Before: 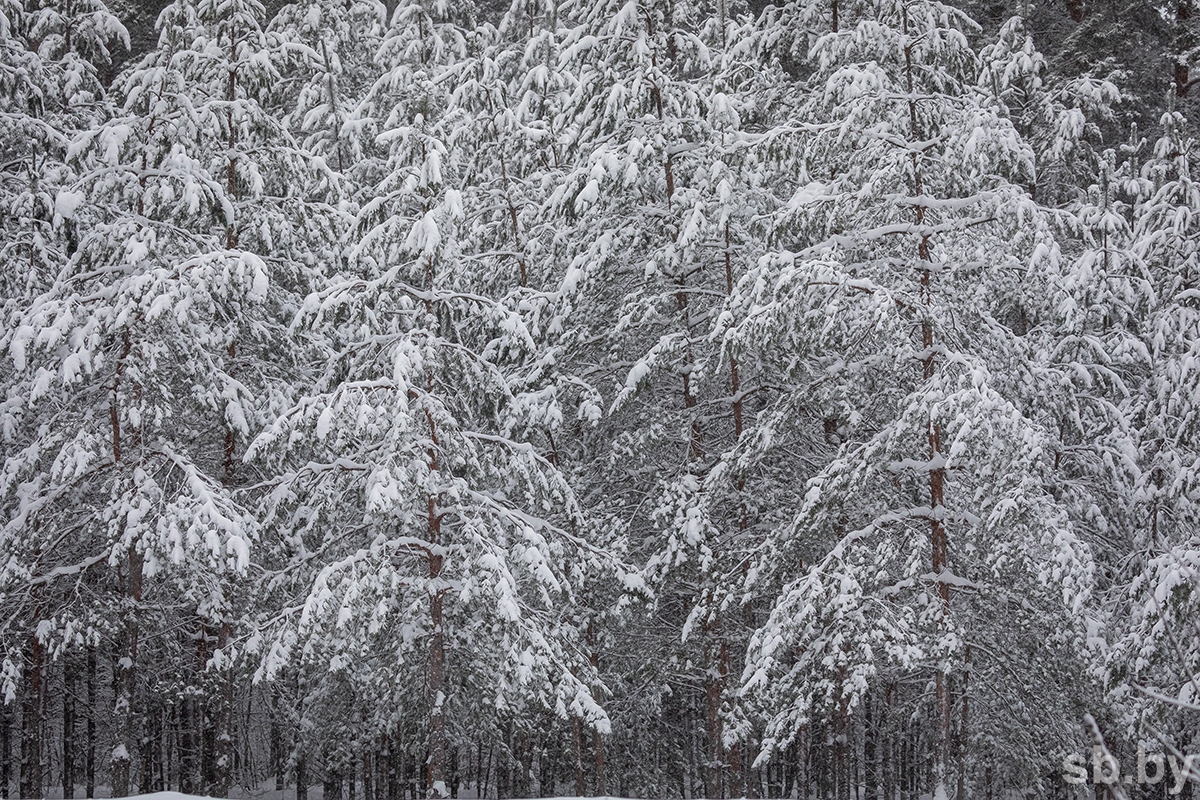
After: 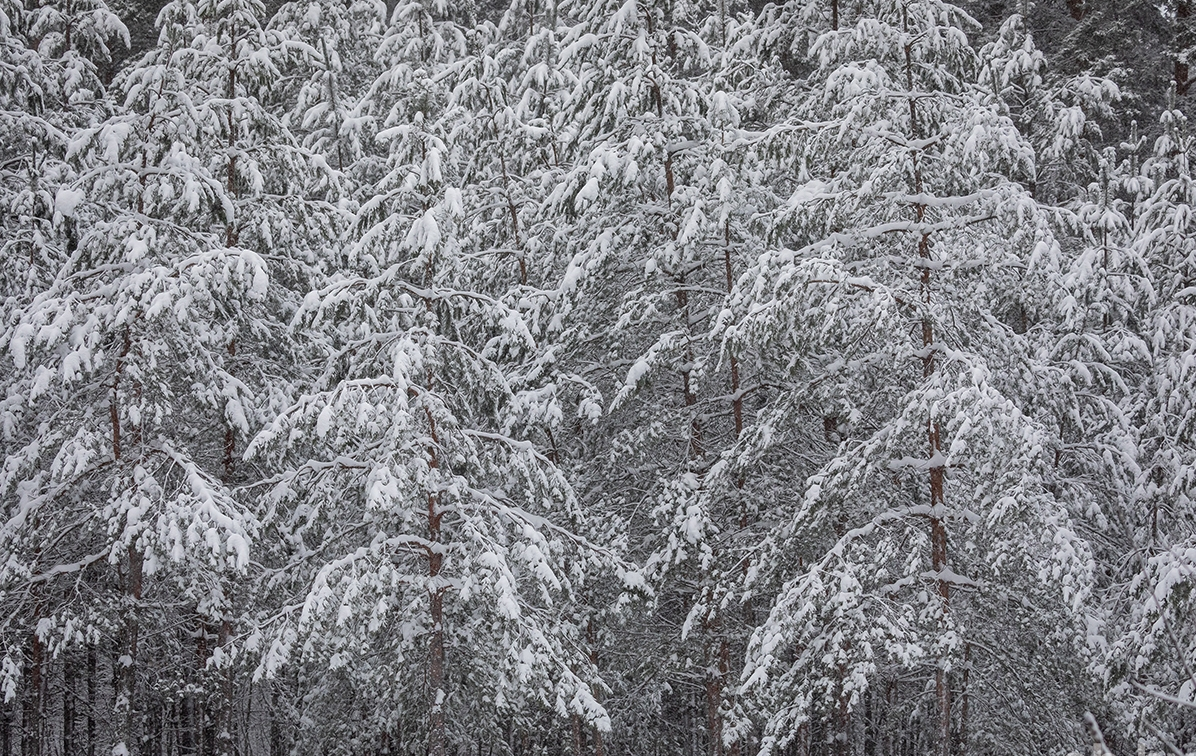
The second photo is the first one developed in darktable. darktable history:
crop: top 0.362%, right 0.265%, bottom 5.058%
shadows and highlights: soften with gaussian
